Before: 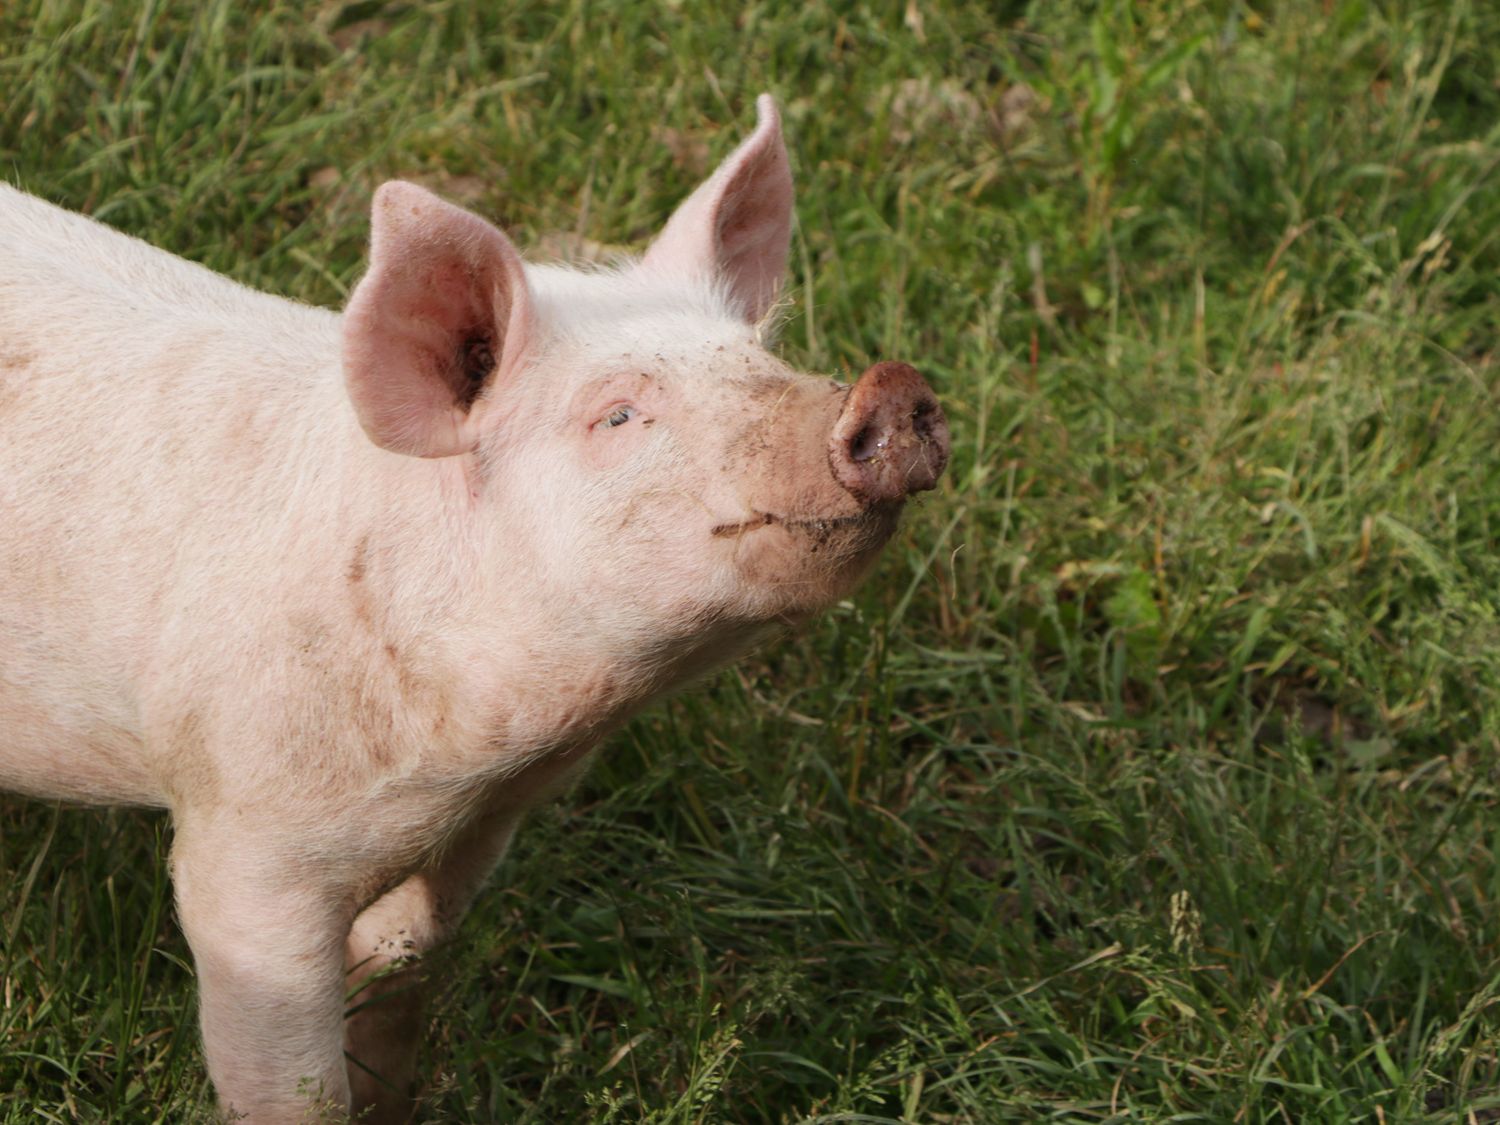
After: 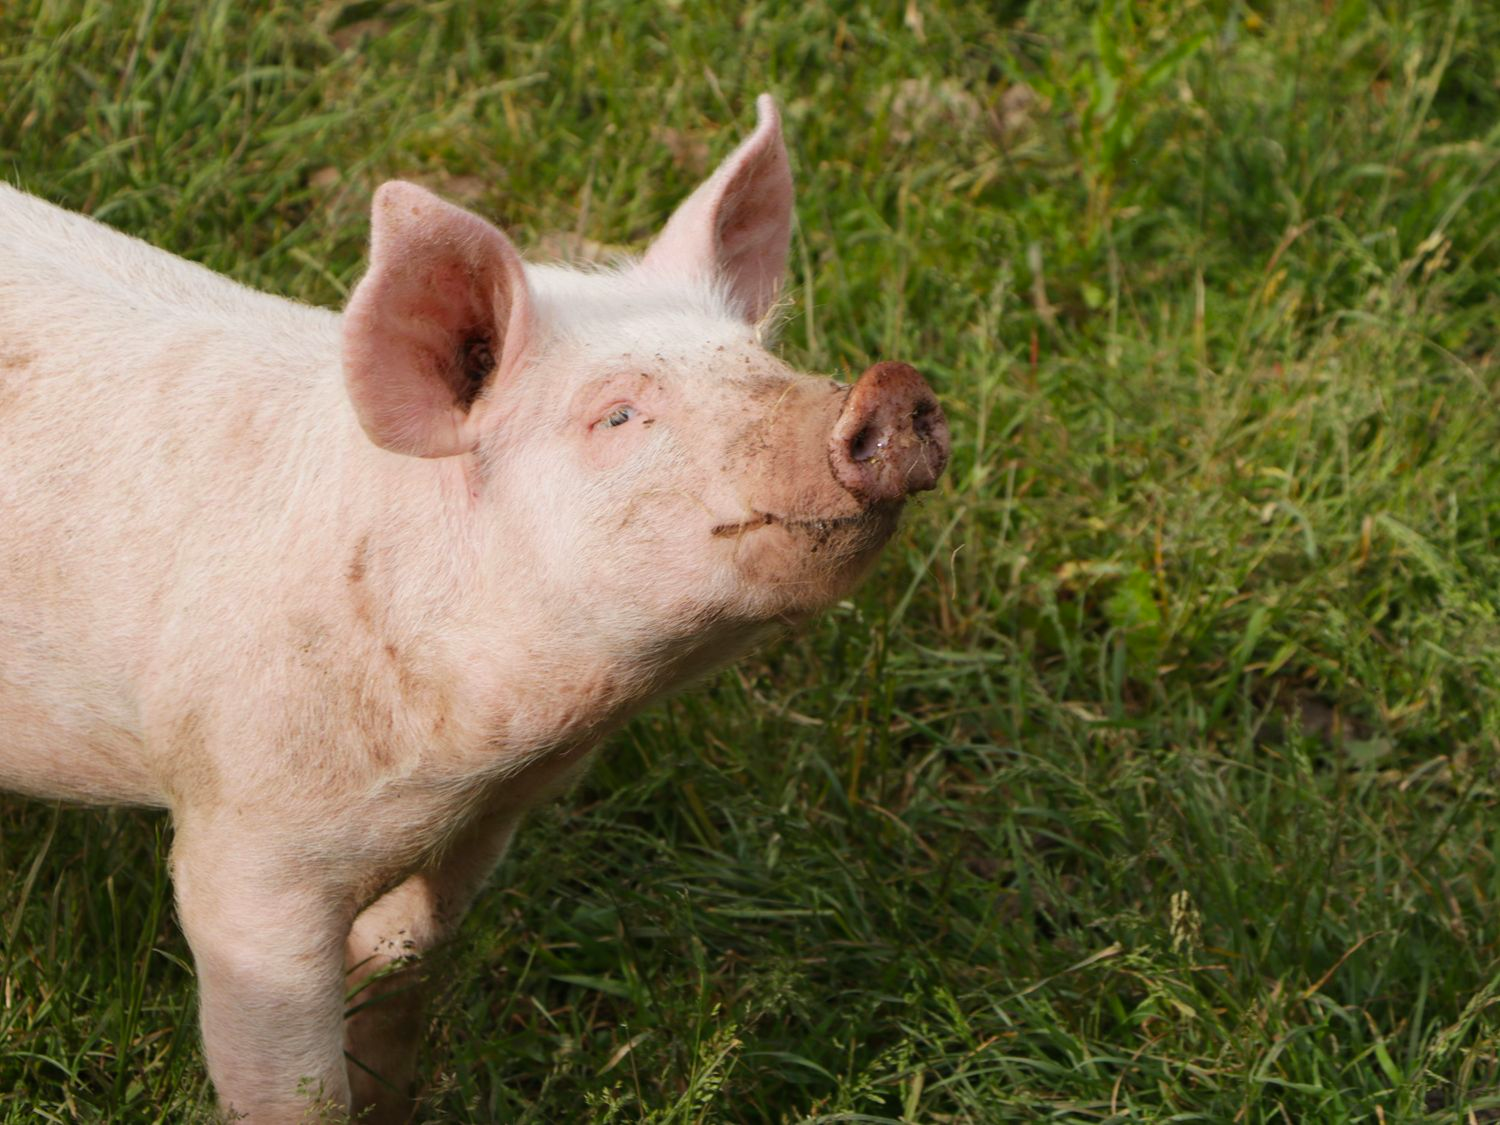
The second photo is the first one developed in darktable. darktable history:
color balance rgb: shadows lift › chroma 0.717%, shadows lift › hue 113.44°, linear chroma grading › global chroma 9.707%, perceptual saturation grading › global saturation 0.264%, global vibrance 16.691%, saturation formula JzAzBz (2021)
